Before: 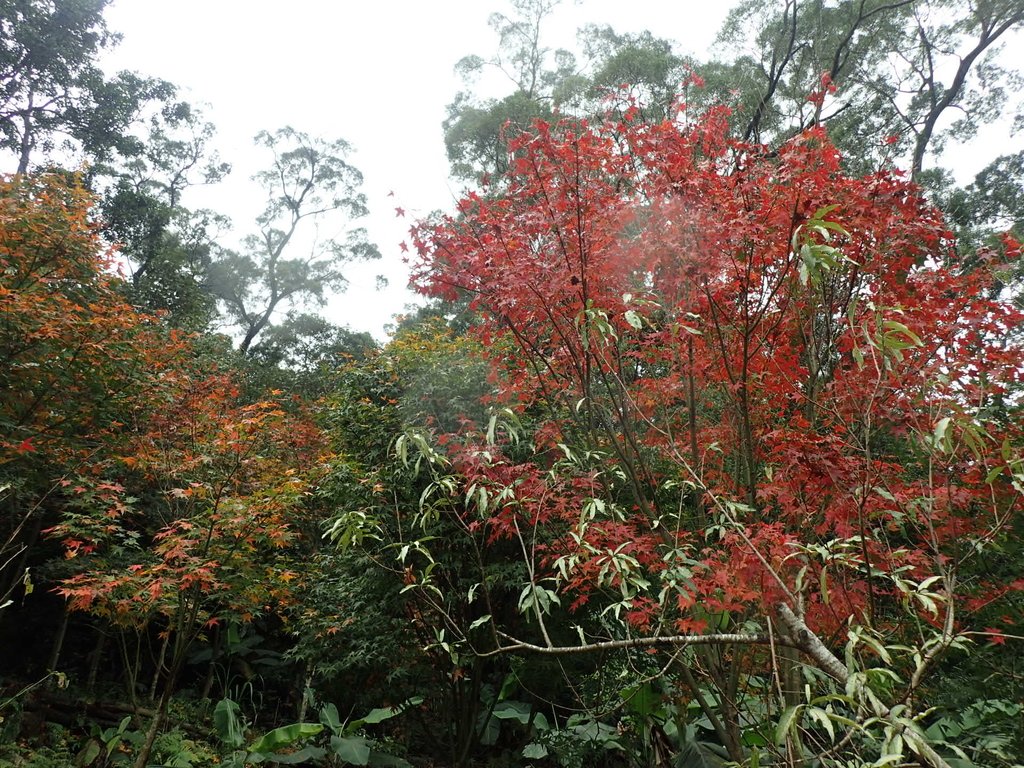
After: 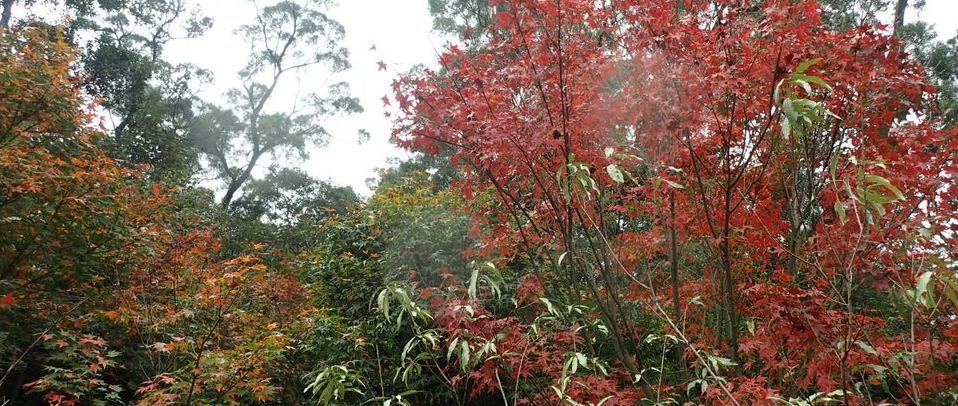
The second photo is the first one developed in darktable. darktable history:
crop: left 1.777%, top 19.028%, right 4.632%, bottom 28%
